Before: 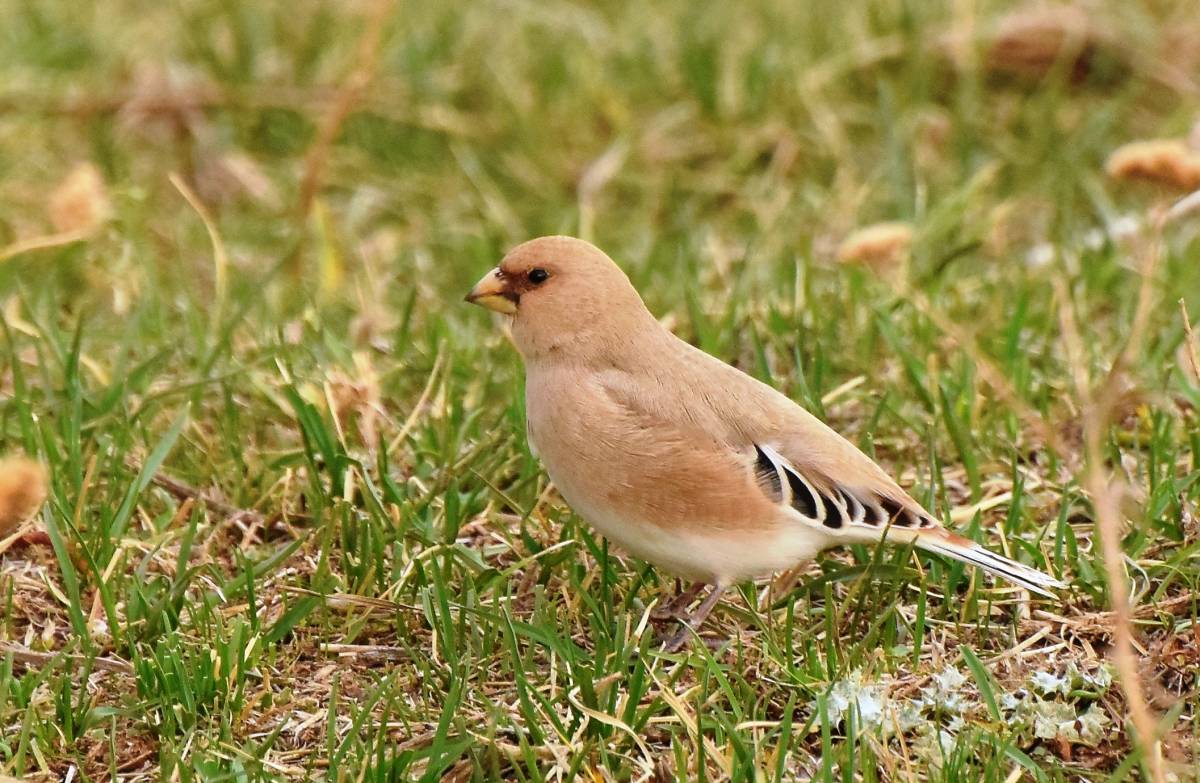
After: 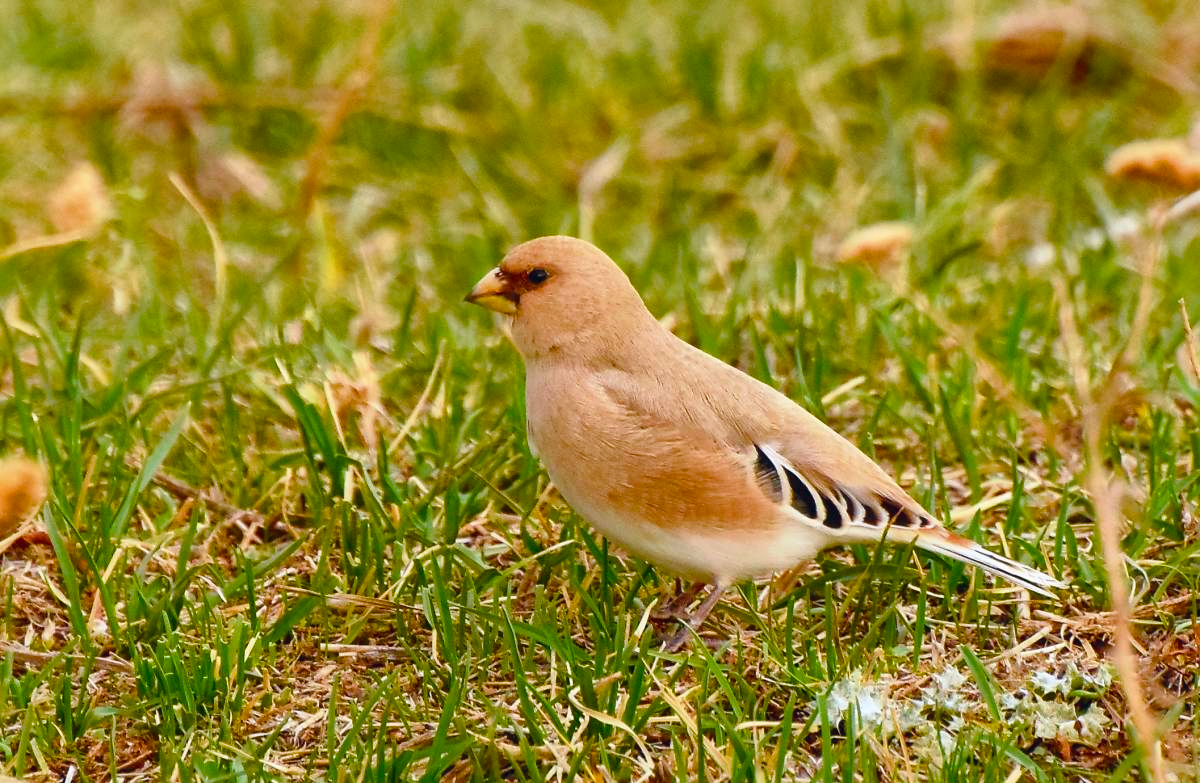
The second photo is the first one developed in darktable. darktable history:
local contrast: mode bilateral grid, contrast 20, coarseness 50, detail 119%, midtone range 0.2
contrast equalizer: y [[0.5, 0.488, 0.462, 0.461, 0.491, 0.5], [0.5 ×6], [0.5 ×6], [0 ×6], [0 ×6]], mix 0.346
color balance rgb: global offset › chroma 0.055%, global offset › hue 253.2°, perceptual saturation grading › global saturation 24.053%, perceptual saturation grading › highlights -23.998%, perceptual saturation grading › mid-tones 24.145%, perceptual saturation grading › shadows 41.027%, global vibrance 23.004%
